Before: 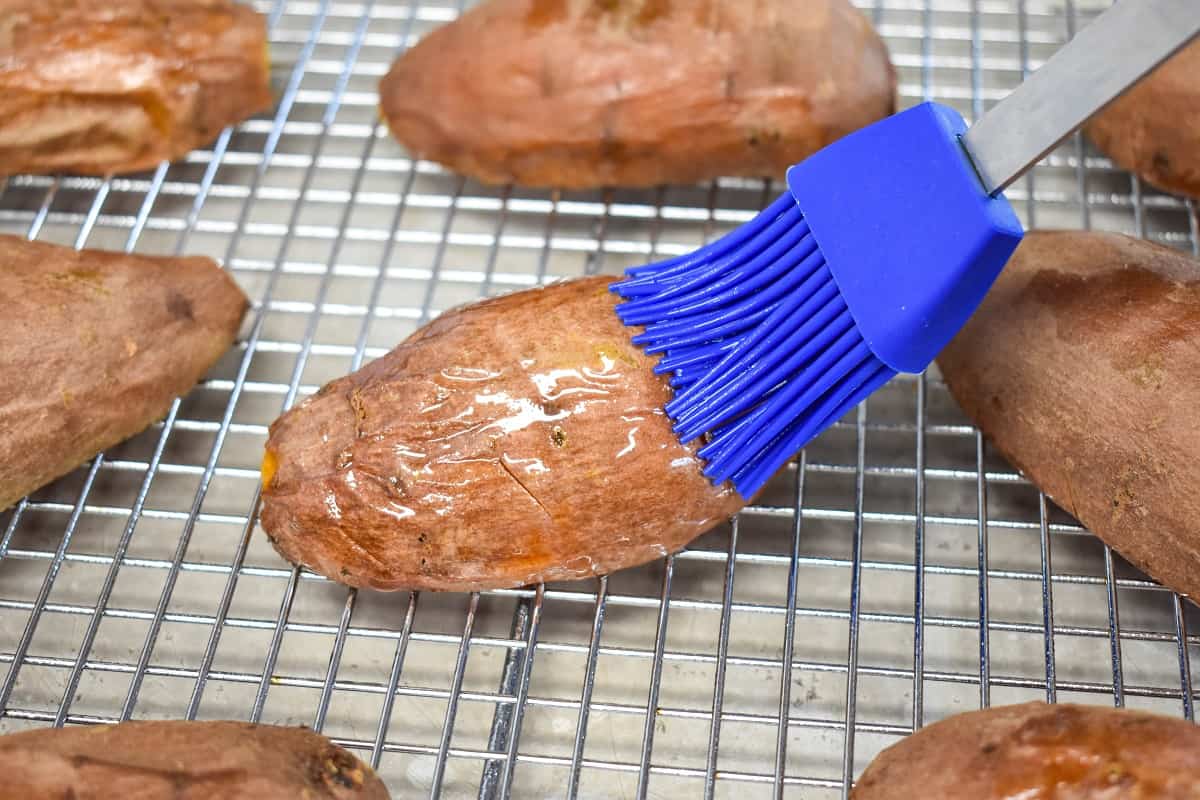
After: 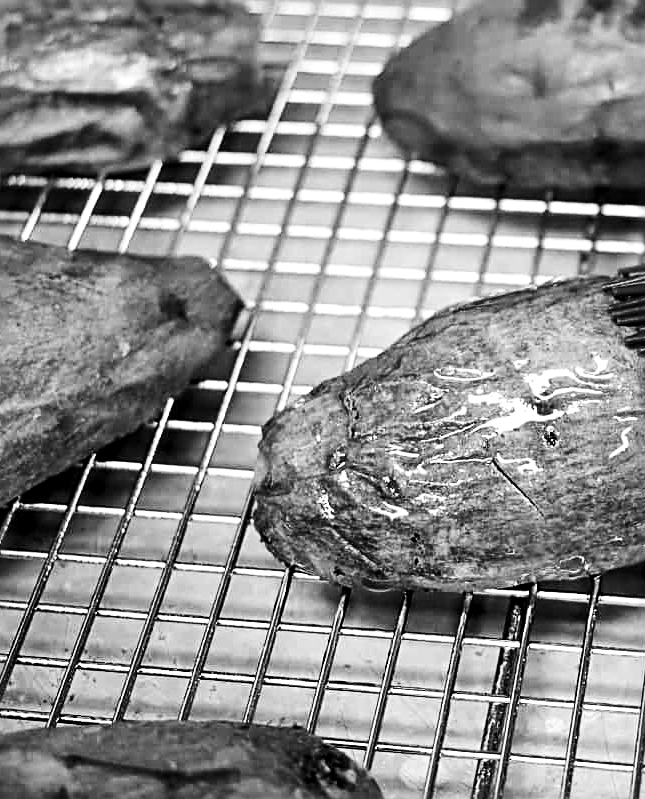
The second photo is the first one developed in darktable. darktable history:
rgb levels: levels [[0.029, 0.461, 0.922], [0, 0.5, 1], [0, 0.5, 1]]
color balance: output saturation 110%
contrast brightness saturation: contrast 0.28
levels: levels [0, 0.618, 1]
sharpen: radius 2.767
monochrome: a 32, b 64, size 2.3
local contrast: mode bilateral grid, contrast 20, coarseness 50, detail 120%, midtone range 0.2
crop: left 0.587%, right 45.588%, bottom 0.086%
